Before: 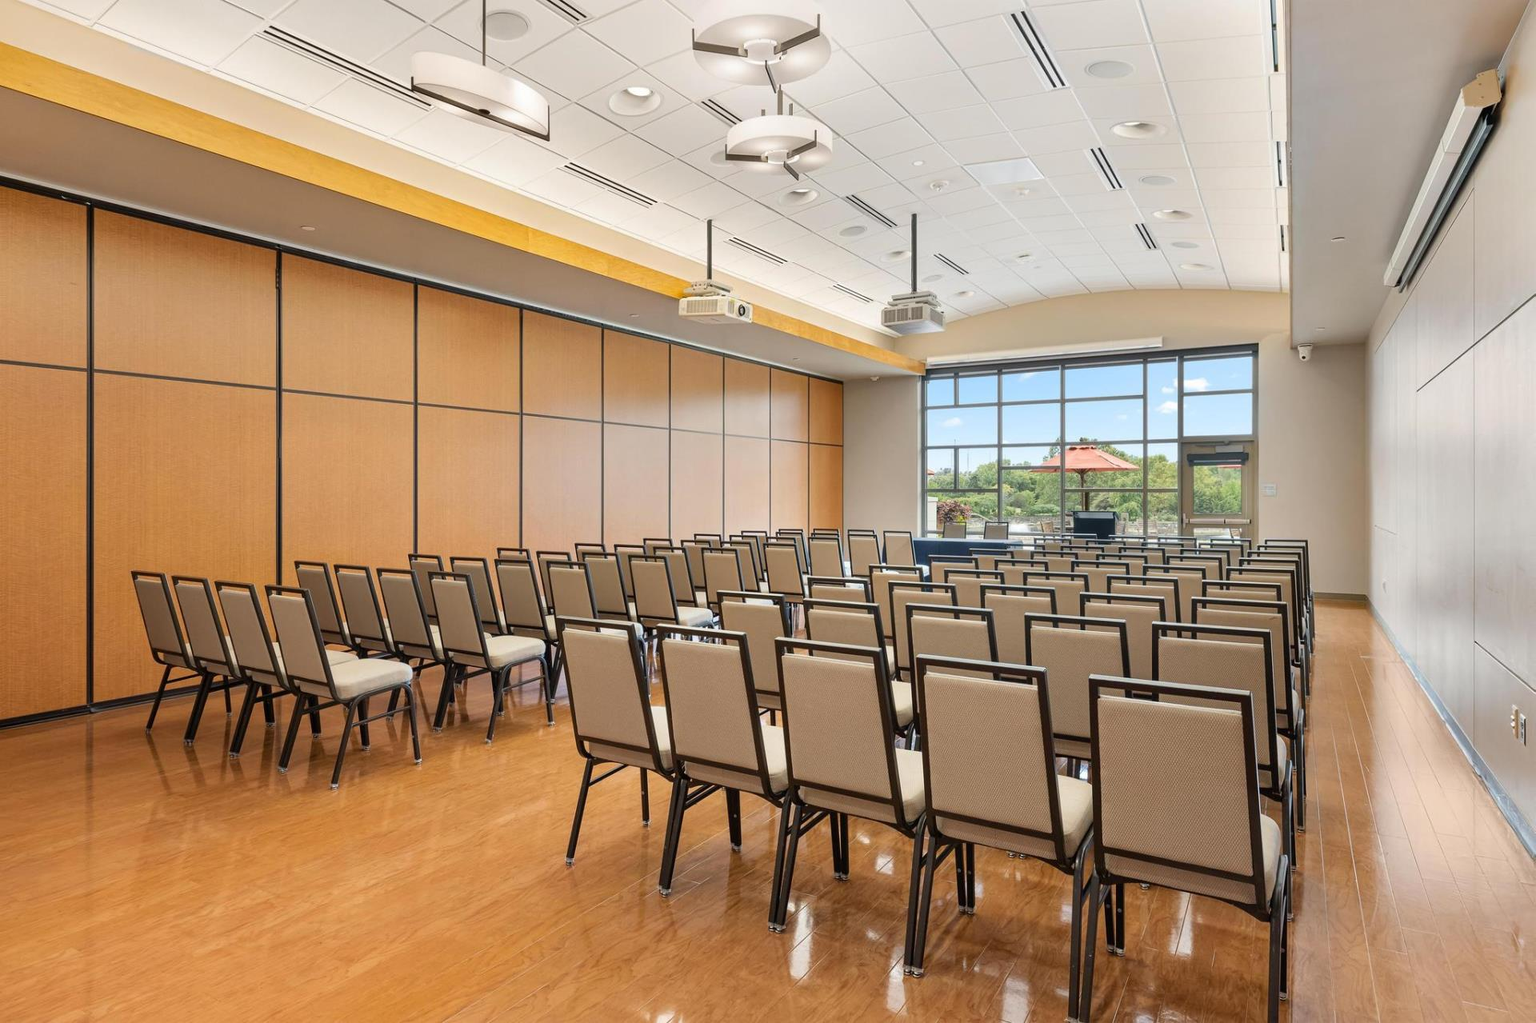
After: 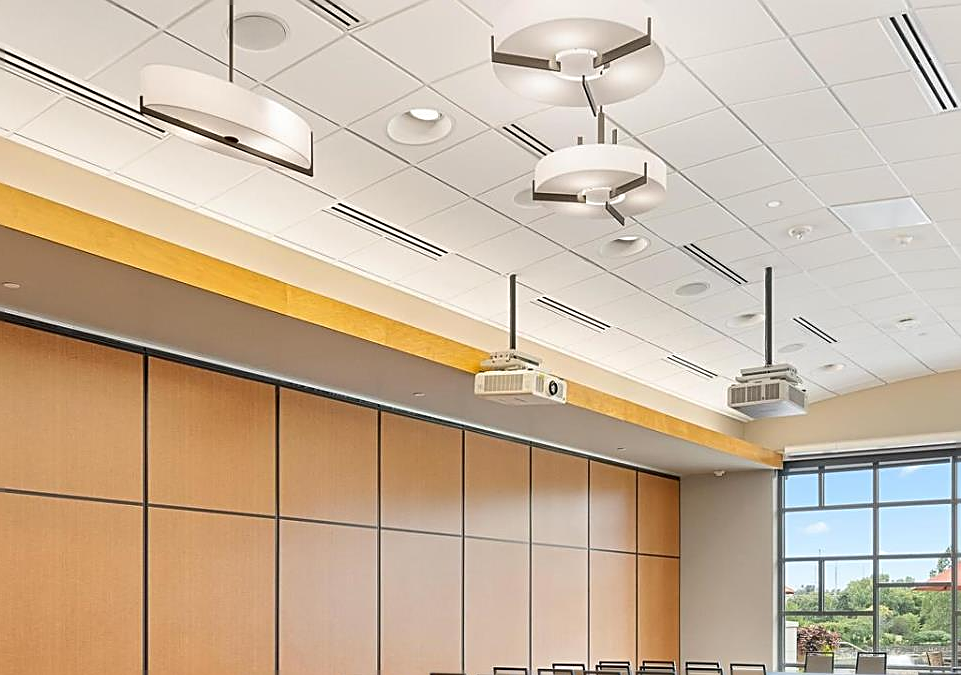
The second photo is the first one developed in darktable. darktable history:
crop: left 19.488%, right 30.42%, bottom 46.997%
sharpen: amount 0.752
